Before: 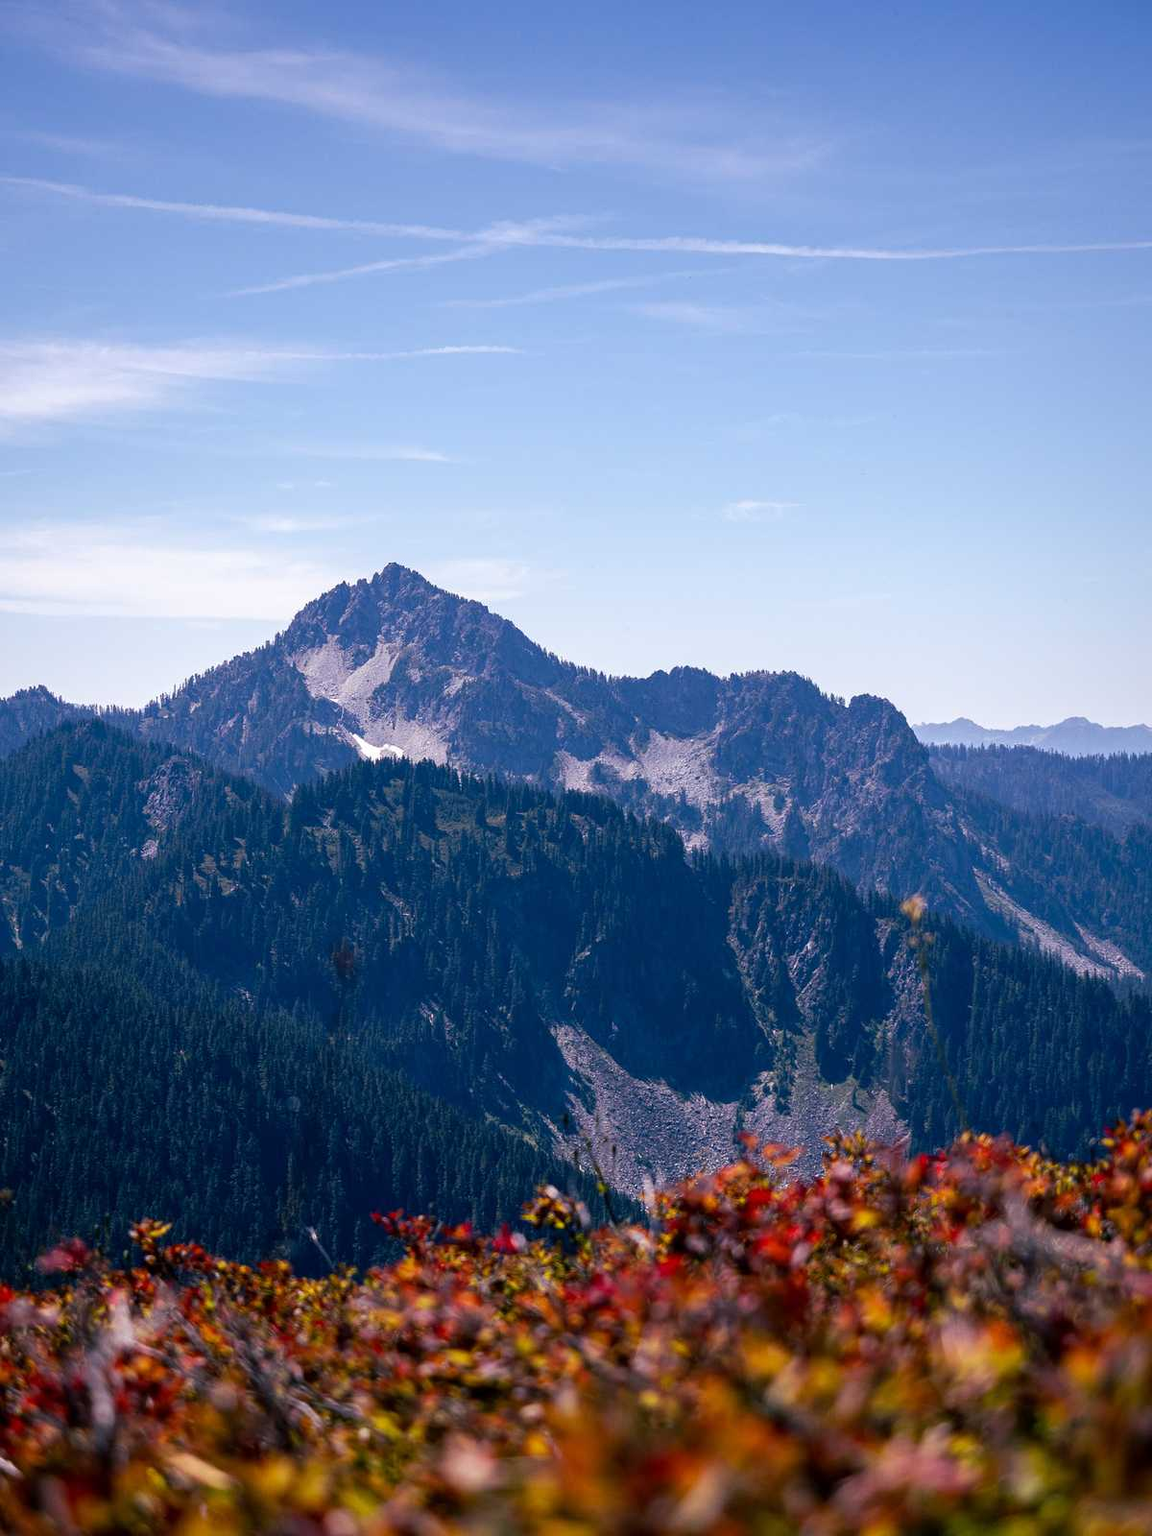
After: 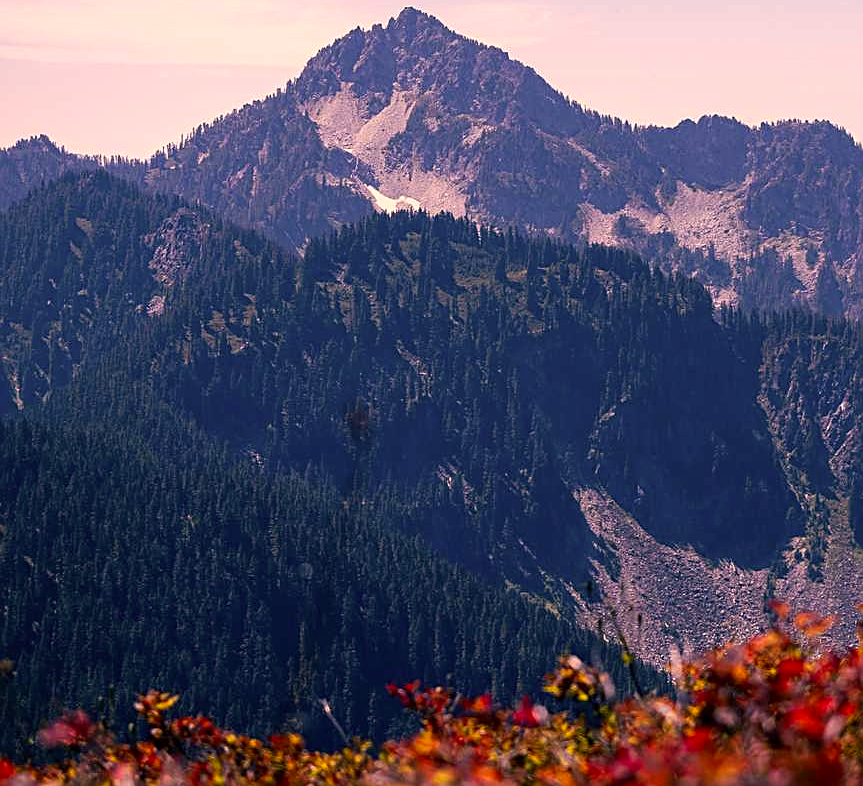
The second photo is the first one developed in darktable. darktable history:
sharpen: on, module defaults
color correction: highlights a* 17.5, highlights b* 19.19
exposure: compensate highlight preservation false
crop: top 36.249%, right 28.063%, bottom 14.606%
